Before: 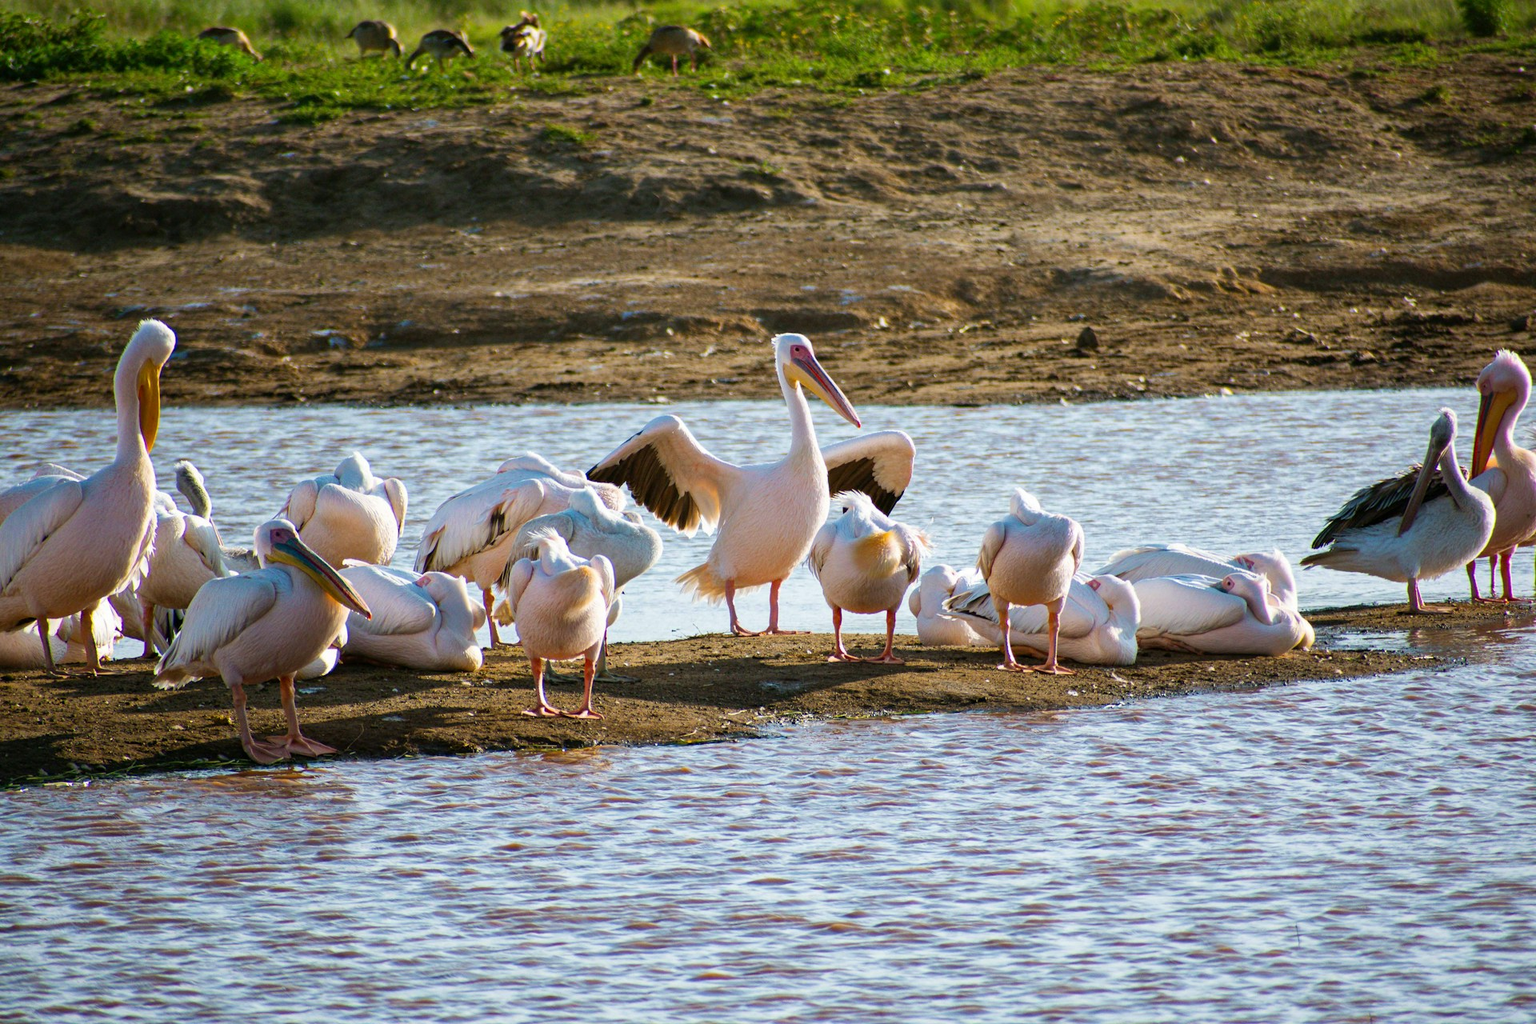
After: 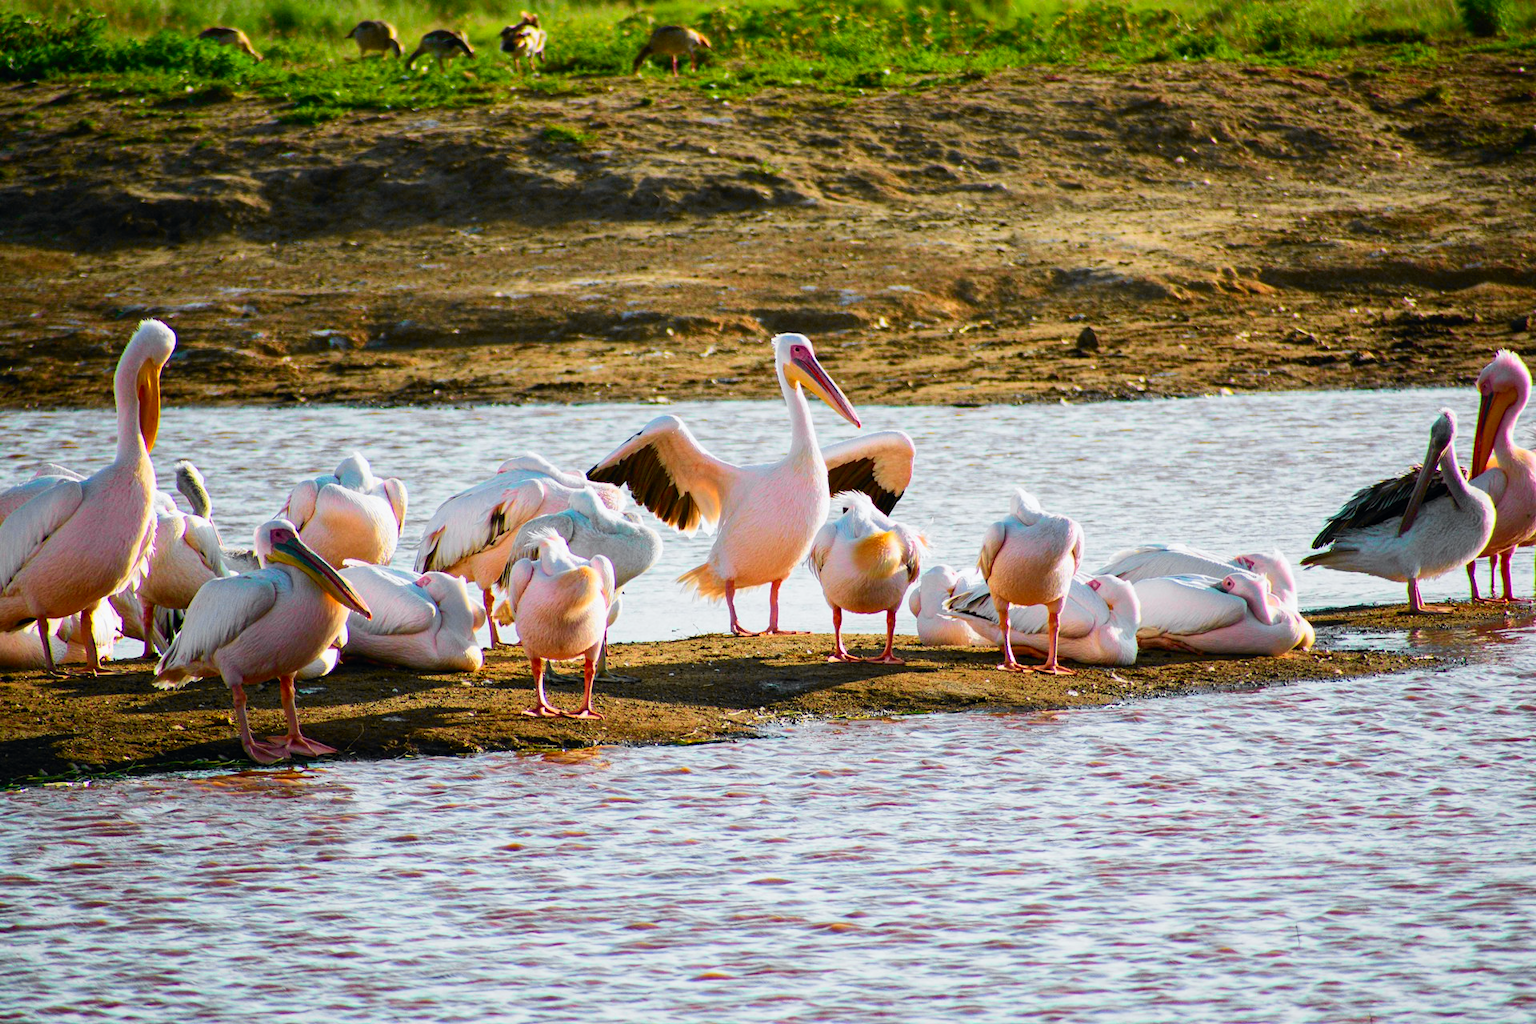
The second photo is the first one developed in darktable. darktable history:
tone curve: curves: ch0 [(0, 0) (0.071, 0.047) (0.266, 0.26) (0.491, 0.552) (0.753, 0.818) (1, 0.983)]; ch1 [(0, 0) (0.346, 0.307) (0.408, 0.369) (0.463, 0.443) (0.482, 0.493) (0.502, 0.5) (0.517, 0.518) (0.546, 0.587) (0.588, 0.643) (0.651, 0.709) (1, 1)]; ch2 [(0, 0) (0.346, 0.34) (0.434, 0.46) (0.485, 0.494) (0.5, 0.494) (0.517, 0.503) (0.535, 0.545) (0.583, 0.634) (0.625, 0.686) (1, 1)], color space Lab, independent channels
